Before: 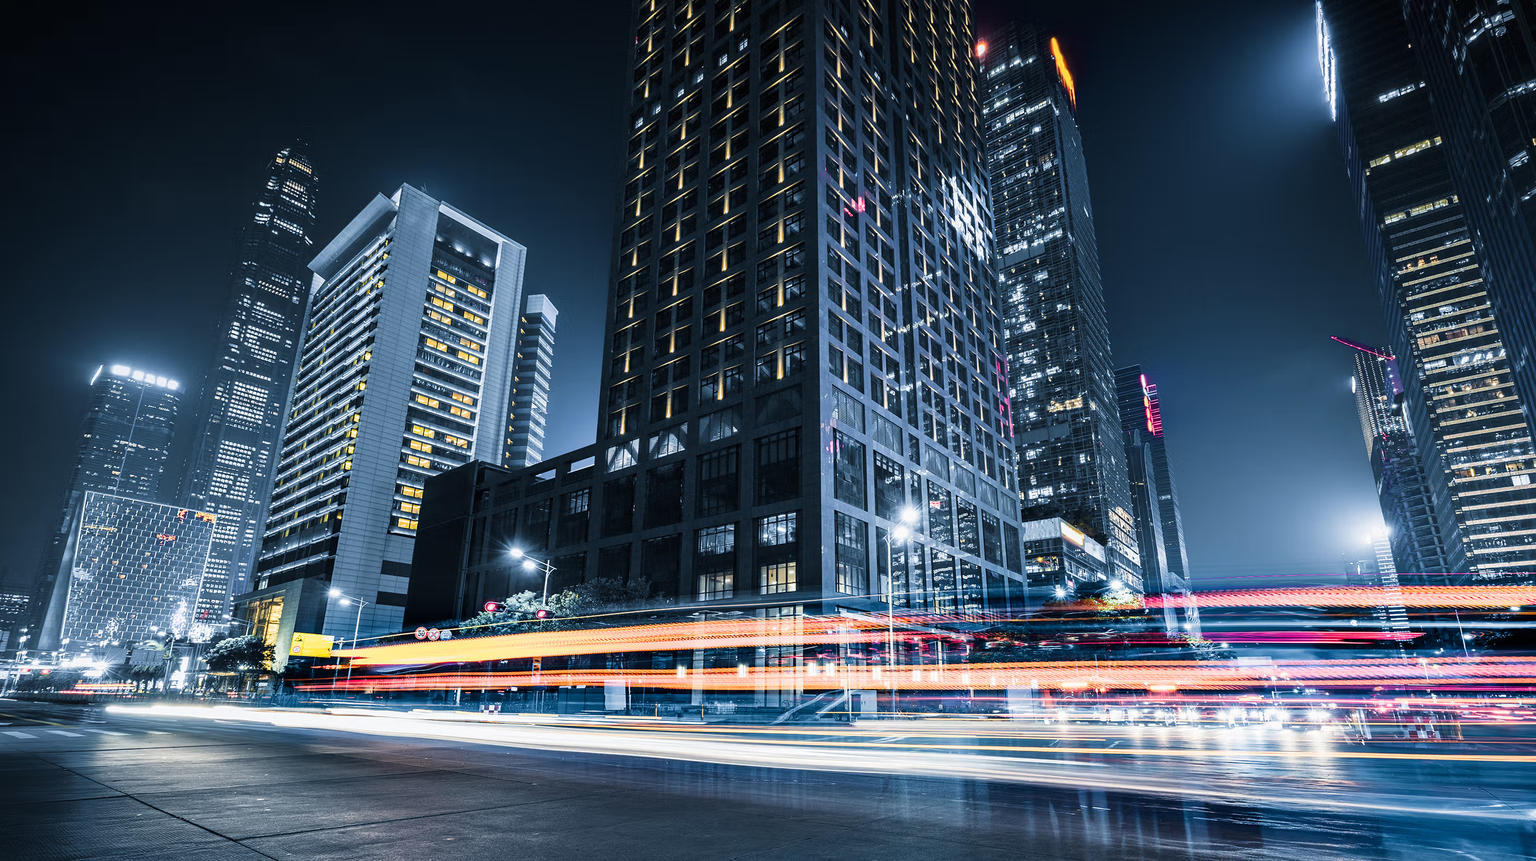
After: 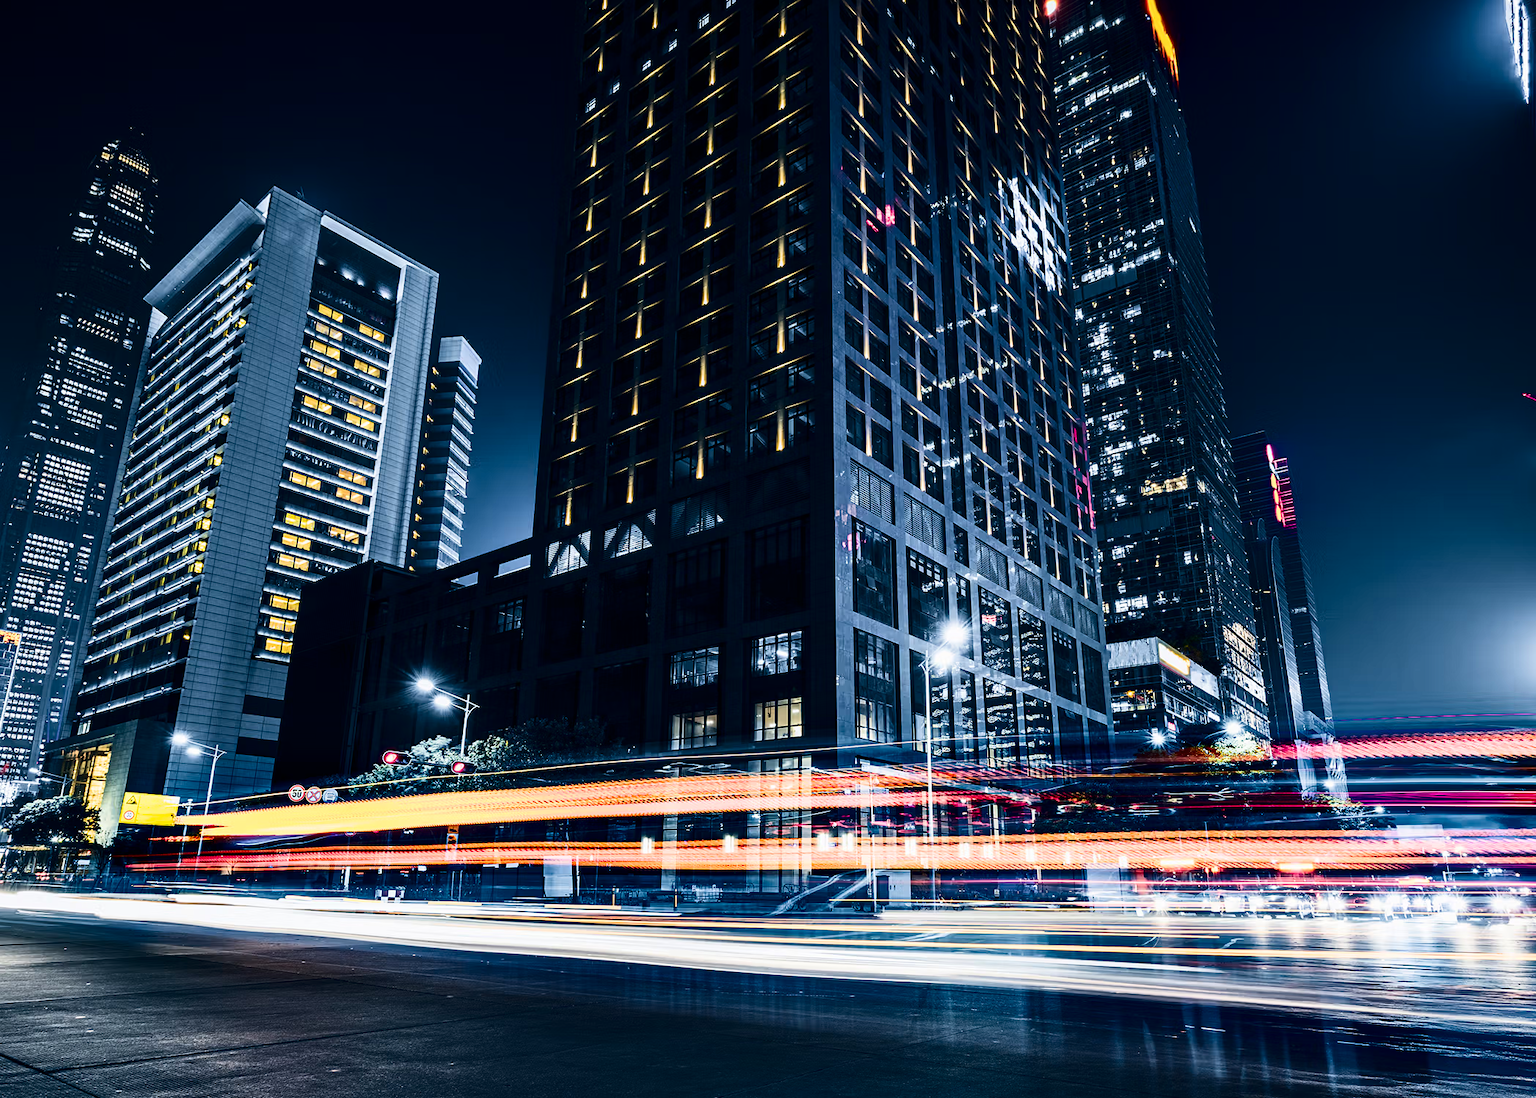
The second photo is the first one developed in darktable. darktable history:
crop and rotate: left 13.15%, top 5.251%, right 12.609%
contrast brightness saturation: contrast 0.24, brightness -0.24, saturation 0.14
